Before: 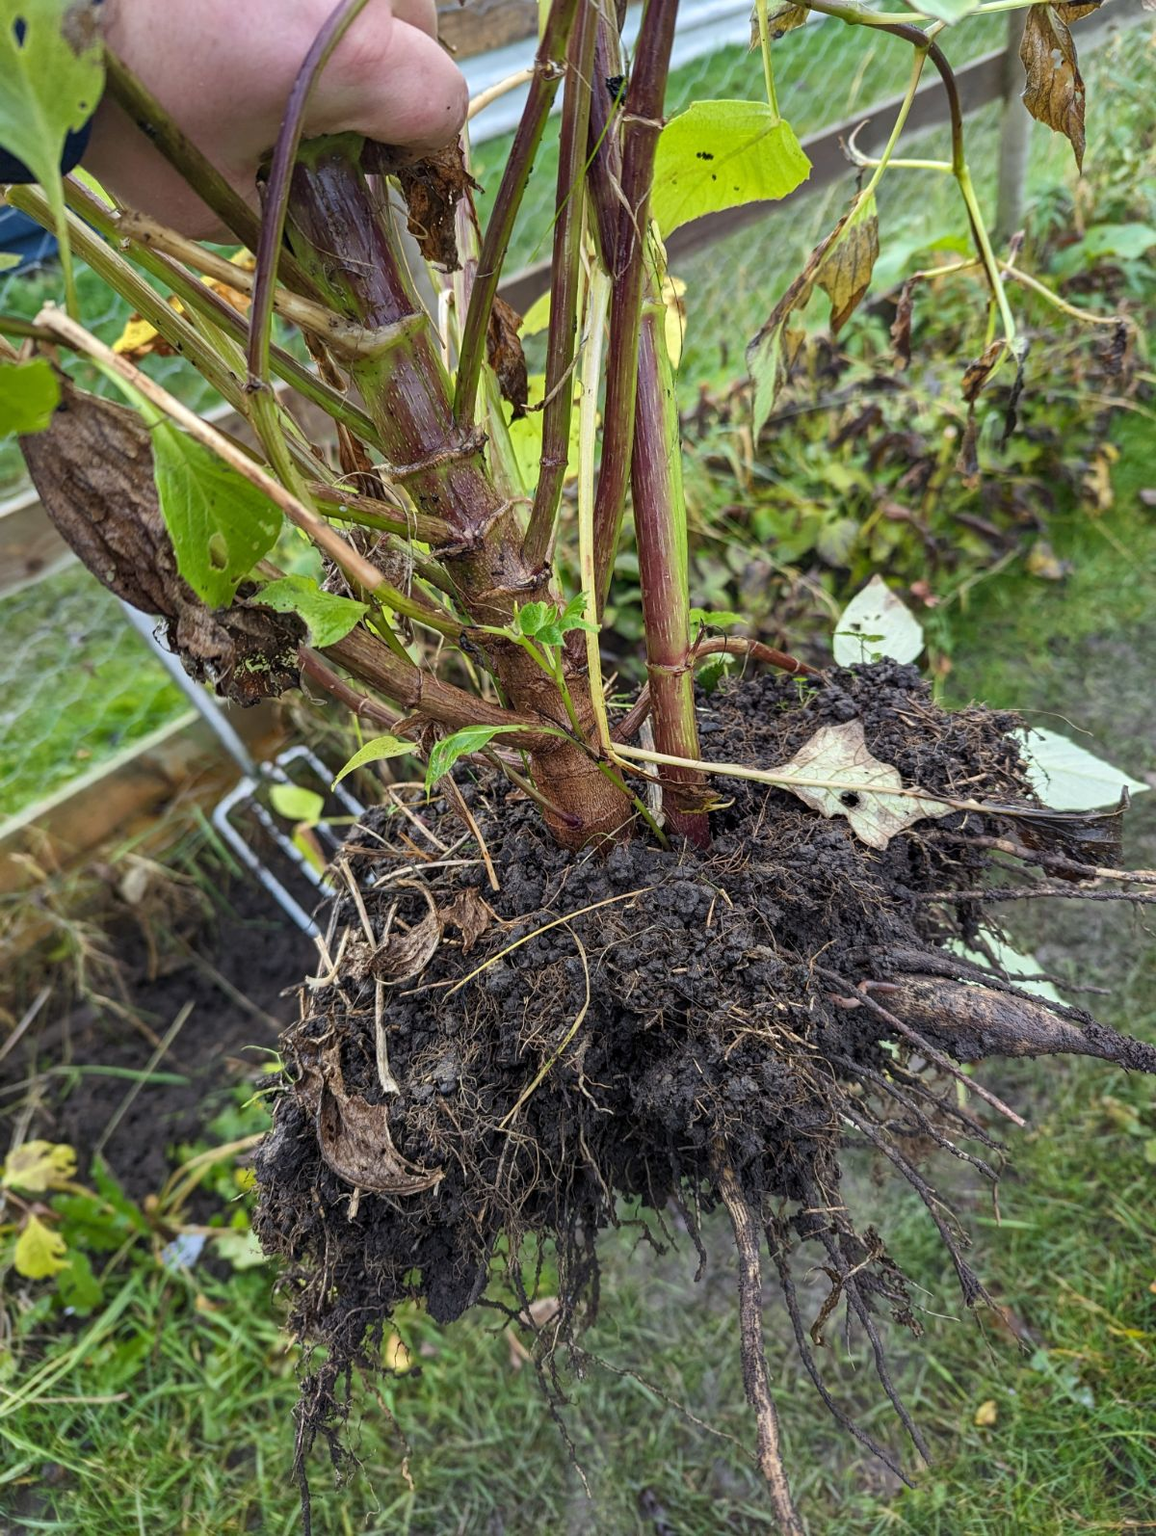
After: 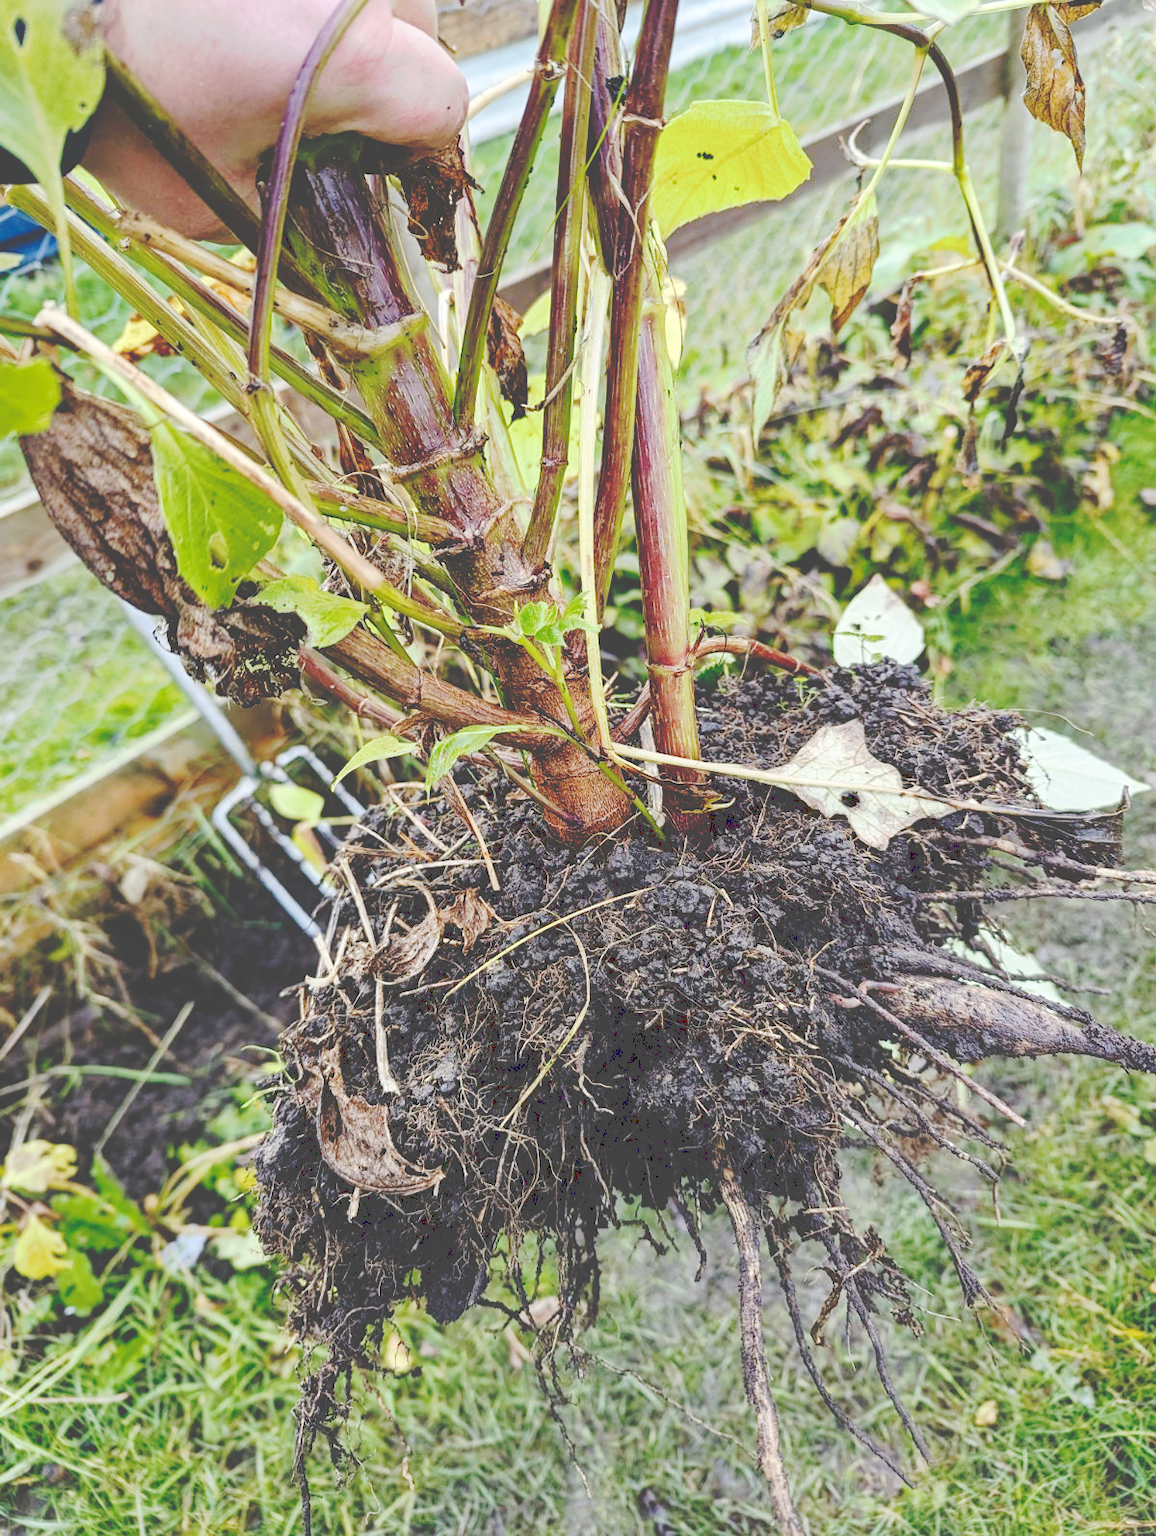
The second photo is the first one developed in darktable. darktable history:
base curve: curves: ch0 [(0, 0) (0.028, 0.03) (0.121, 0.232) (0.46, 0.748) (0.859, 0.968) (1, 1)], preserve colors none
tone curve: curves: ch0 [(0, 0) (0.003, 0.272) (0.011, 0.275) (0.025, 0.275) (0.044, 0.278) (0.069, 0.282) (0.1, 0.284) (0.136, 0.287) (0.177, 0.294) (0.224, 0.314) (0.277, 0.347) (0.335, 0.403) (0.399, 0.473) (0.468, 0.552) (0.543, 0.622) (0.623, 0.69) (0.709, 0.756) (0.801, 0.818) (0.898, 0.865) (1, 1)], preserve colors none
